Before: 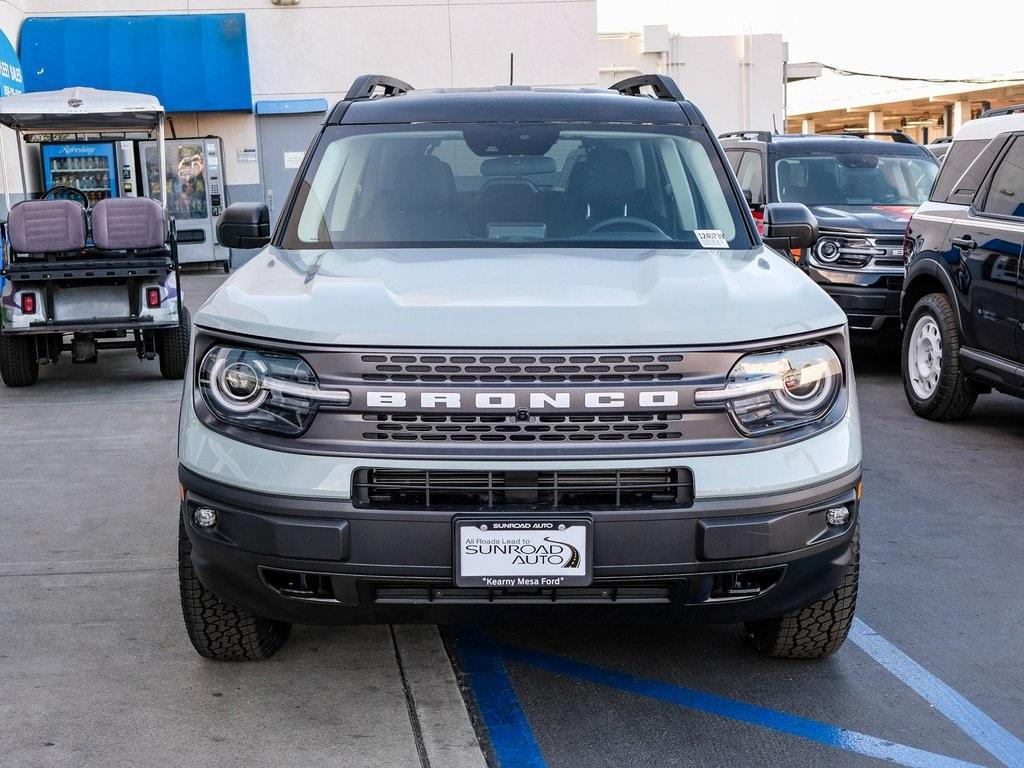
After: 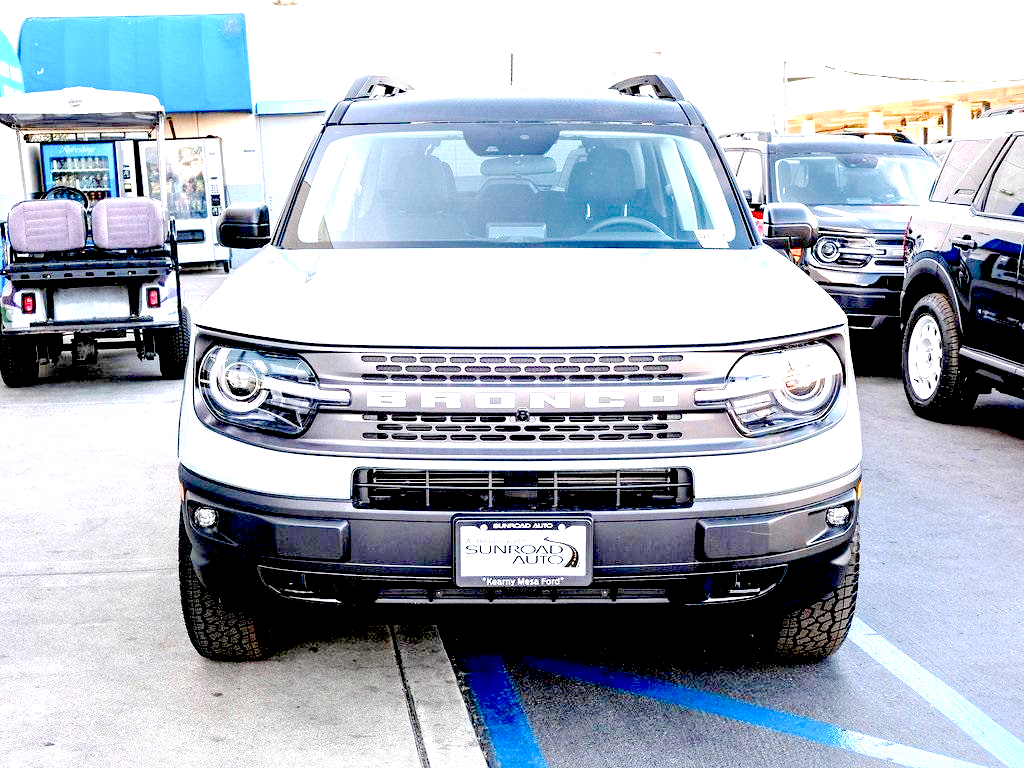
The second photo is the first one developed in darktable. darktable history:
exposure: black level correction 0.016, exposure 1.774 EV, compensate highlight preservation false
base curve: curves: ch0 [(0, 0) (0.158, 0.273) (0.879, 0.895) (1, 1)], preserve colors none
